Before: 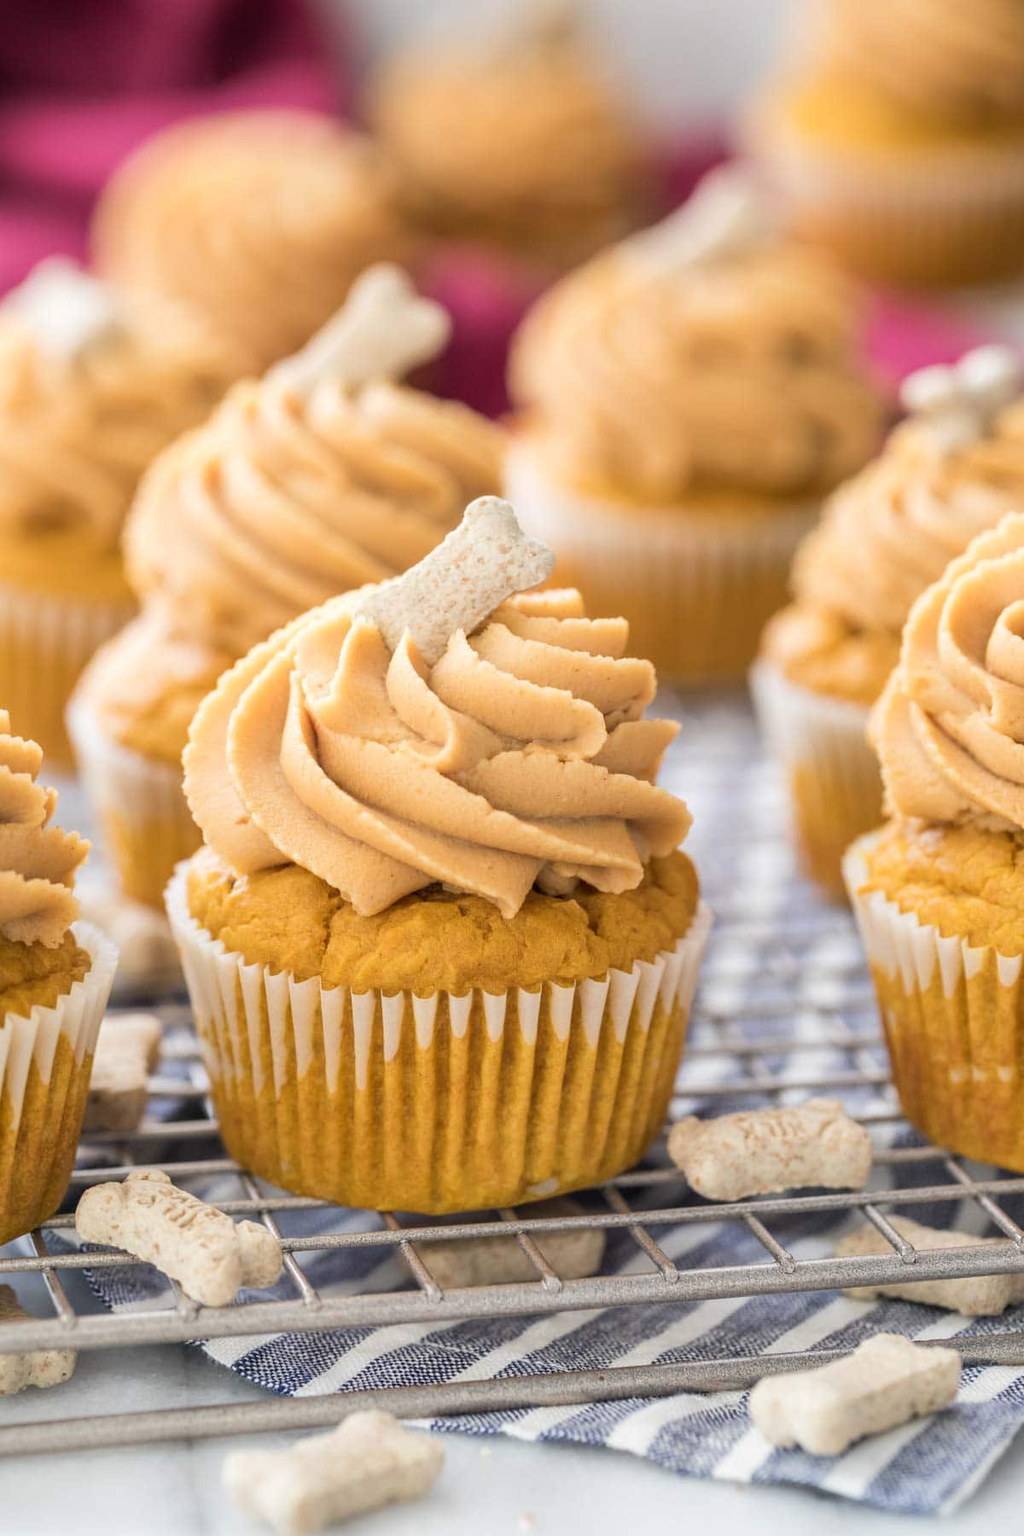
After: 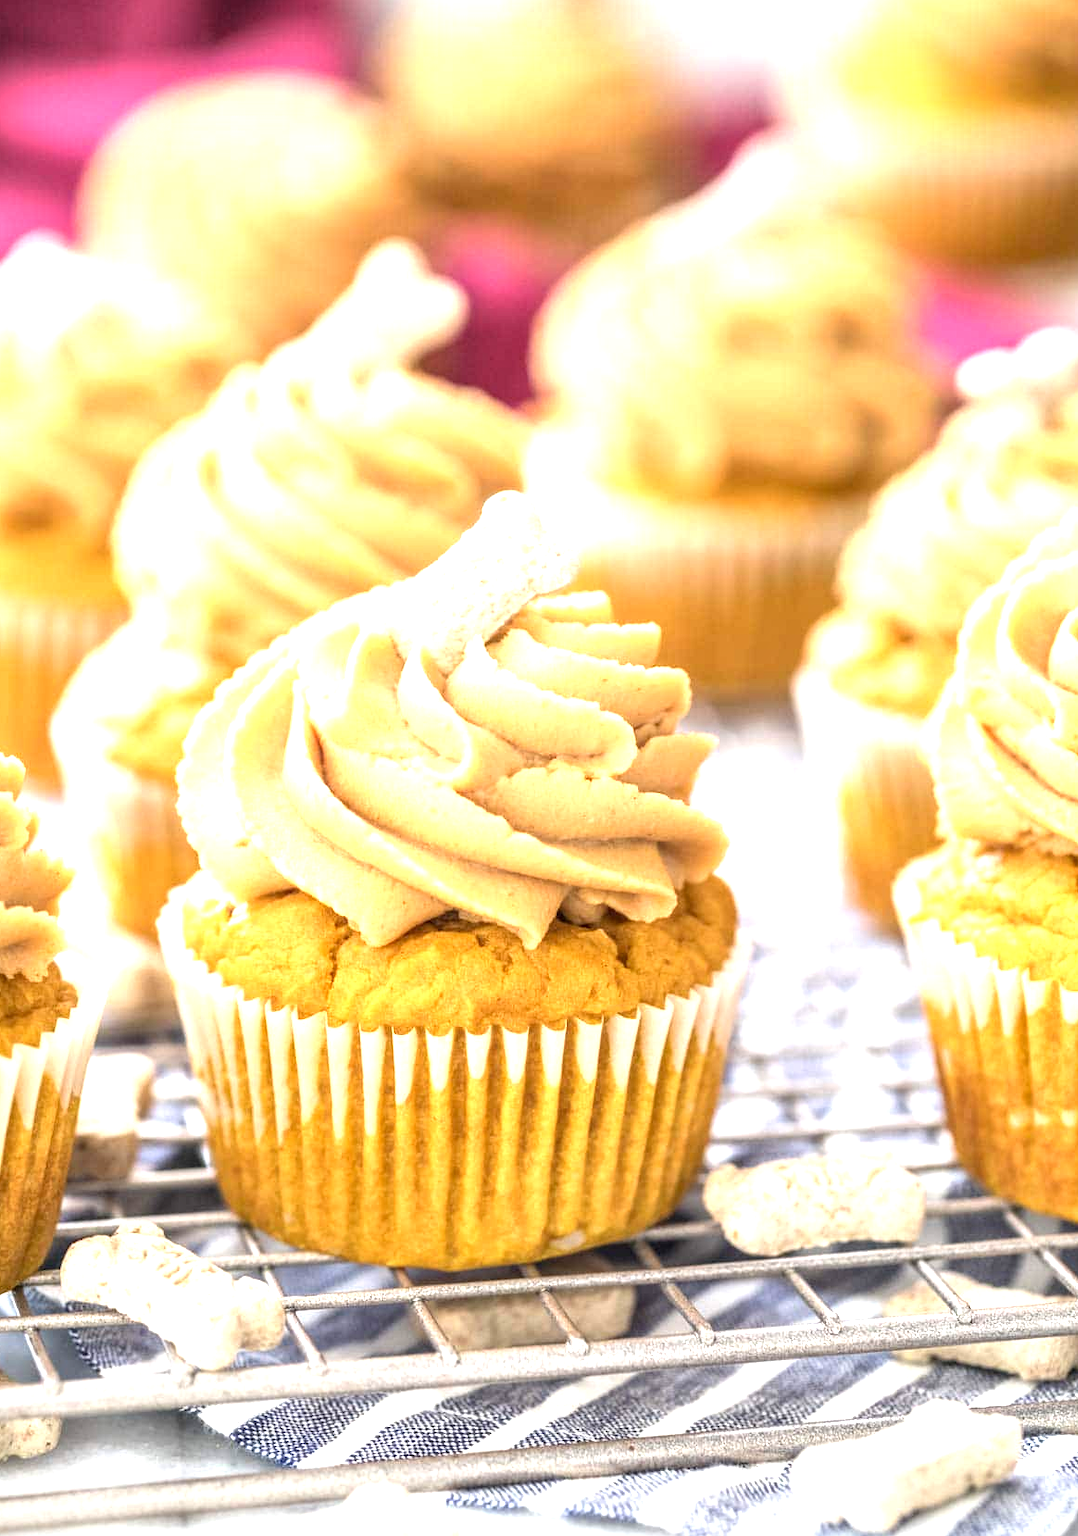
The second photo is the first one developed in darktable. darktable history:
crop: left 1.926%, top 2.836%, right 0.938%, bottom 4.952%
exposure: black level correction 0, exposure 1.2 EV, compensate exposure bias true, compensate highlight preservation false
local contrast: on, module defaults
